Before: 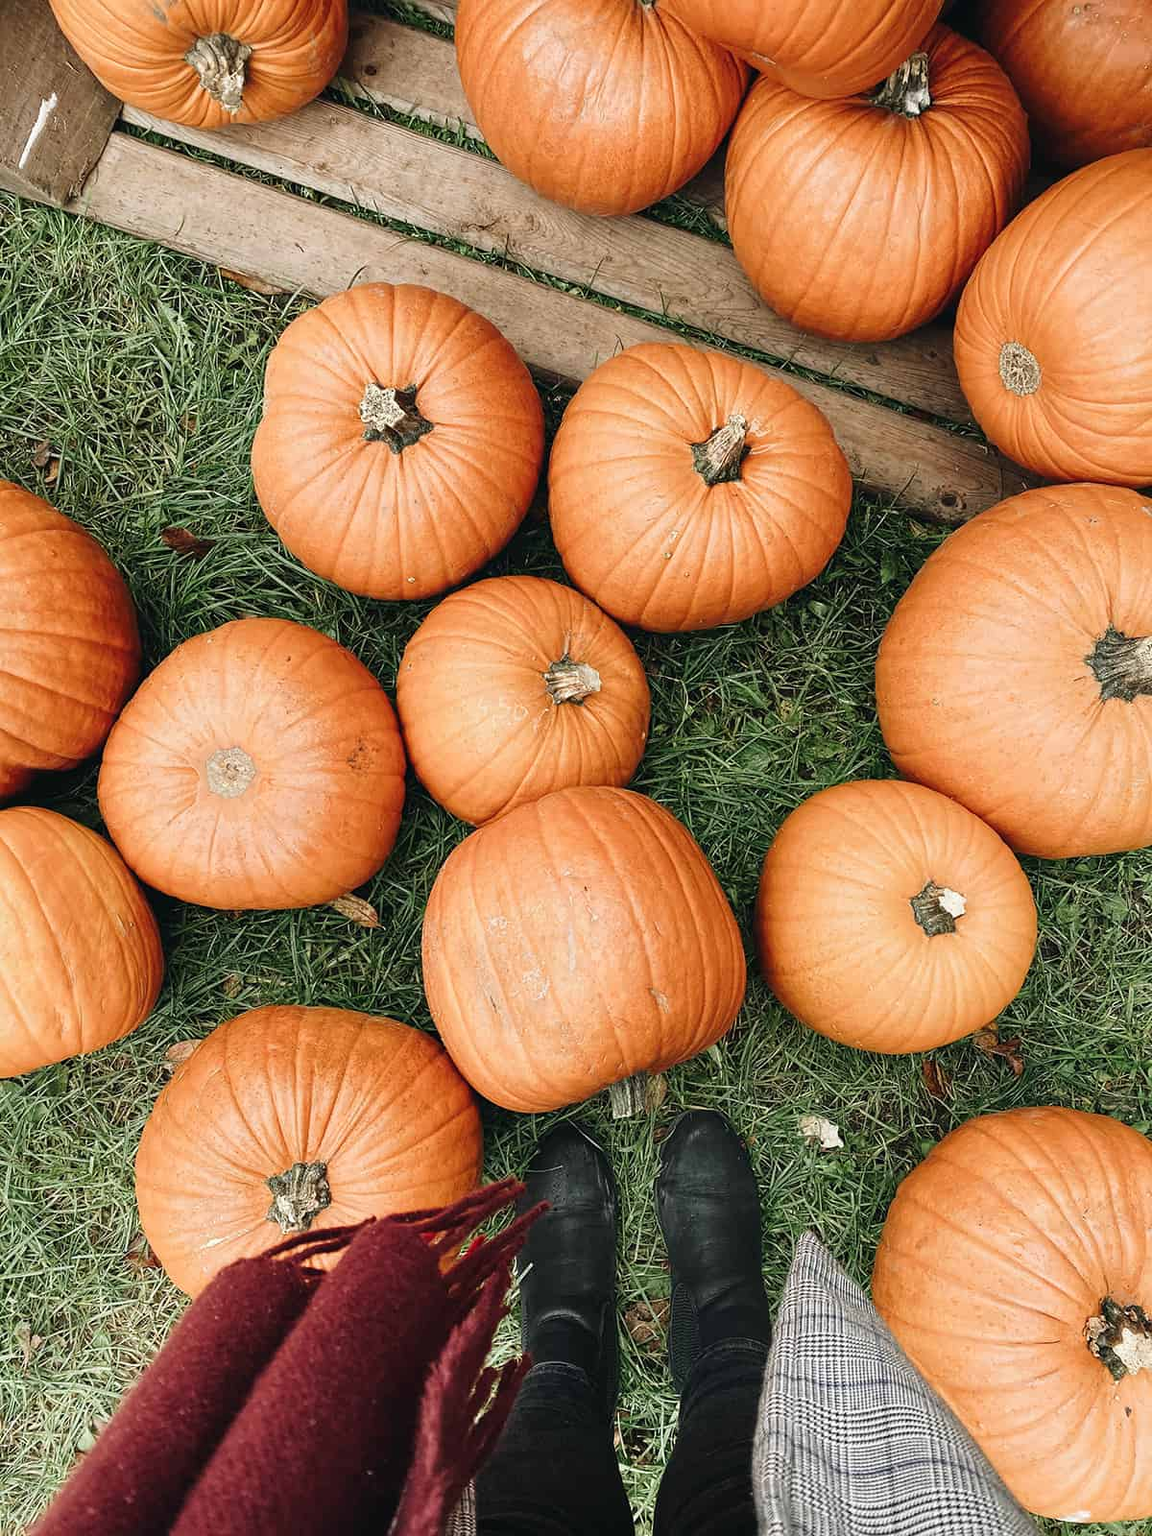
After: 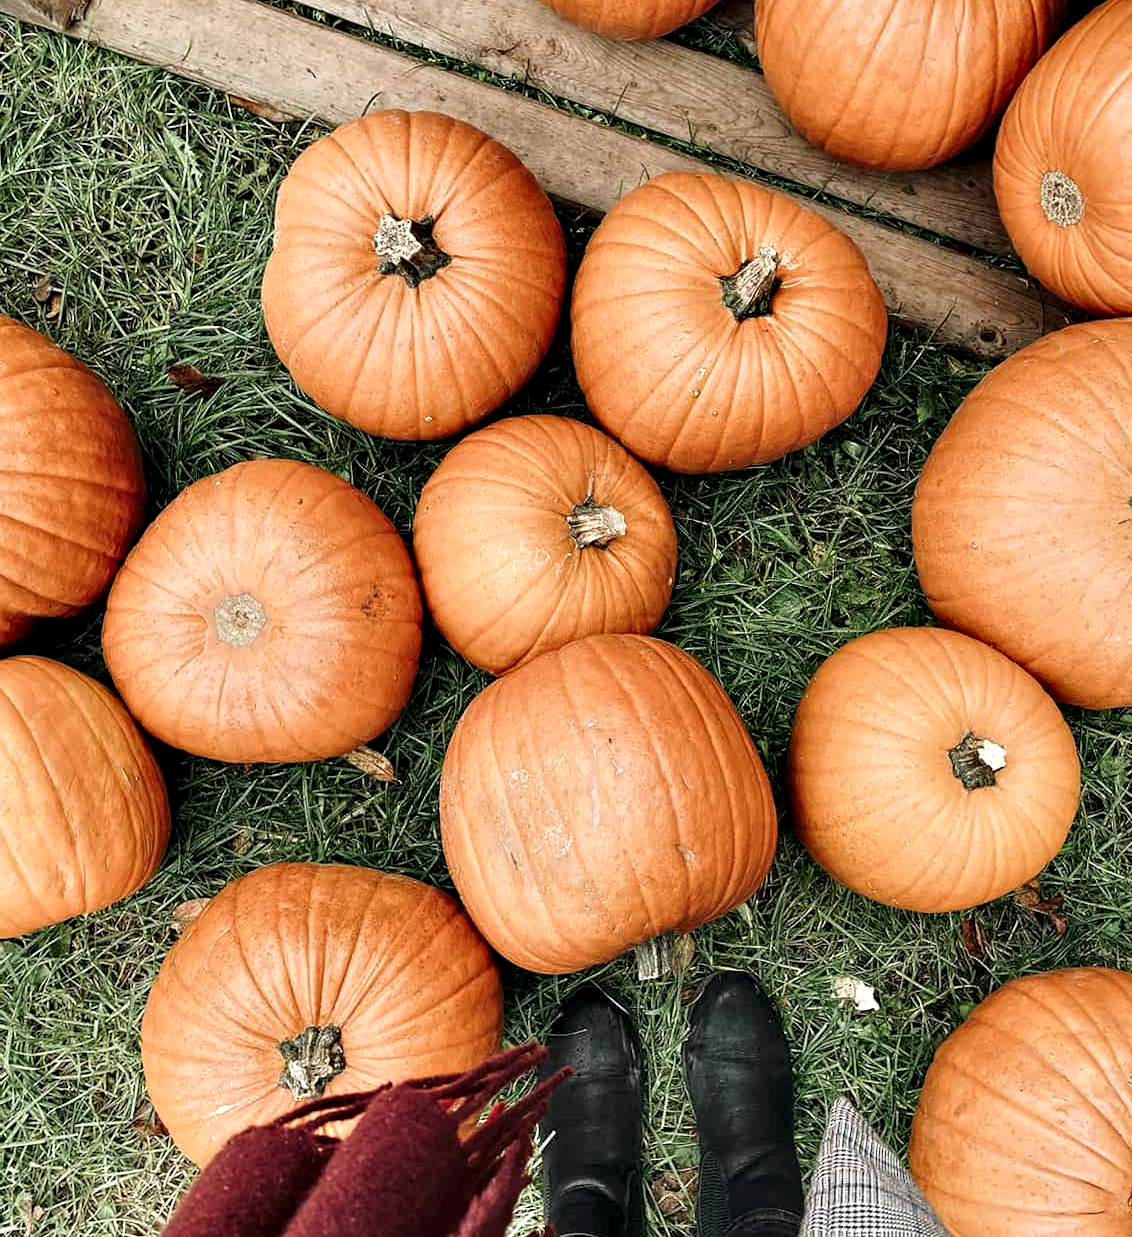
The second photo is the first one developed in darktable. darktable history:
crop and rotate: angle 0.056°, top 11.524%, right 5.518%, bottom 11.004%
contrast equalizer: y [[0.601, 0.6, 0.598, 0.598, 0.6, 0.601], [0.5 ×6], [0.5 ×6], [0 ×6], [0 ×6]], mix 0.745
